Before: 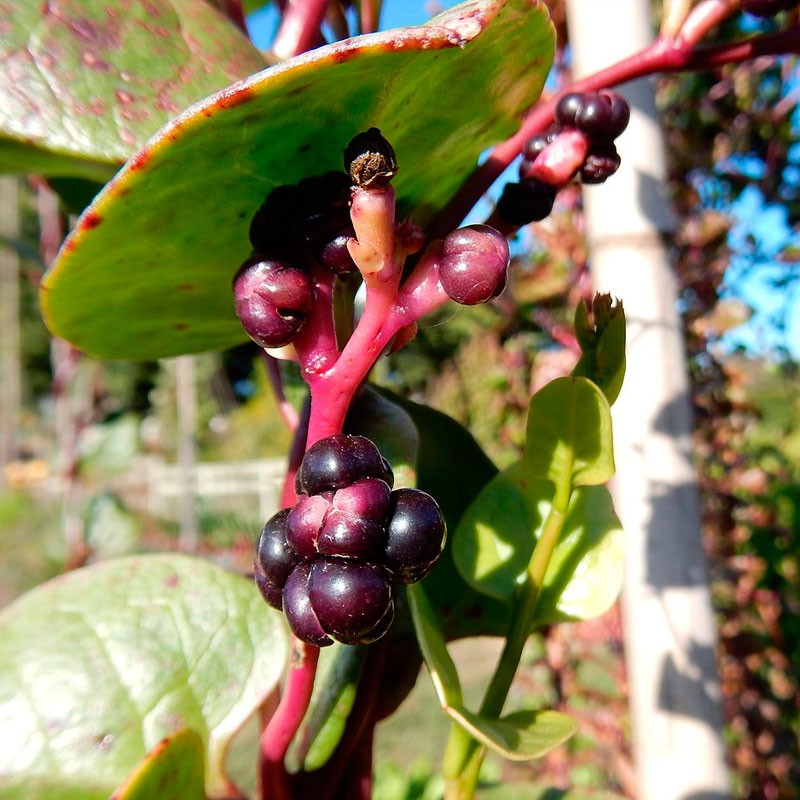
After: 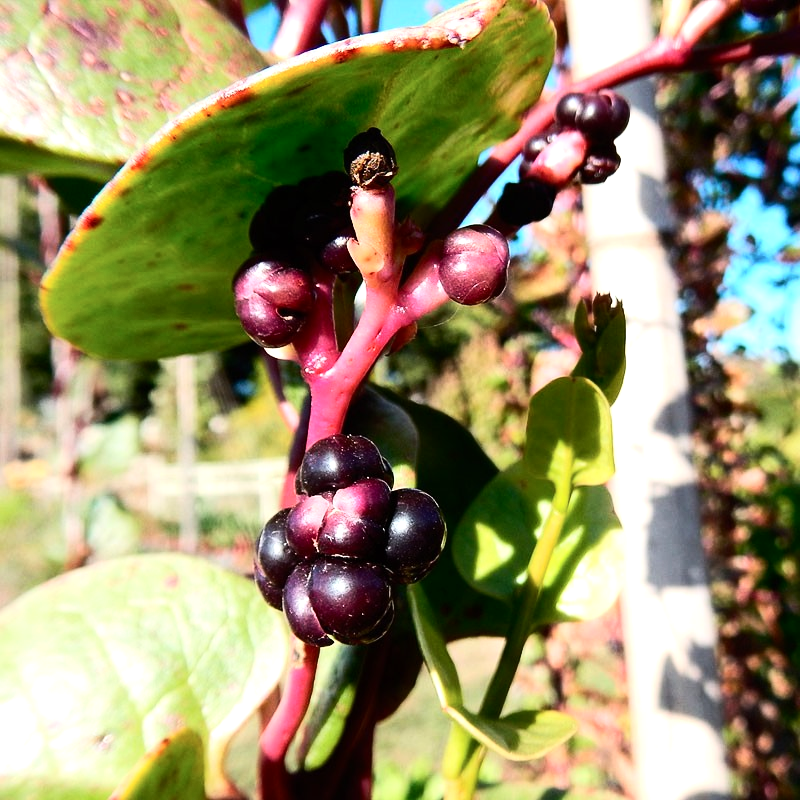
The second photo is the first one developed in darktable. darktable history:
exposure: compensate exposure bias true, compensate highlight preservation false
tone equalizer: -8 EV -0.417 EV, -7 EV -0.389 EV, -6 EV -0.333 EV, -5 EV -0.222 EV, -3 EV 0.222 EV, -2 EV 0.333 EV, -1 EV 0.389 EV, +0 EV 0.417 EV, edges refinement/feathering 500, mask exposure compensation -1.57 EV, preserve details no
contrast brightness saturation: contrast 0.24, brightness 0.09
